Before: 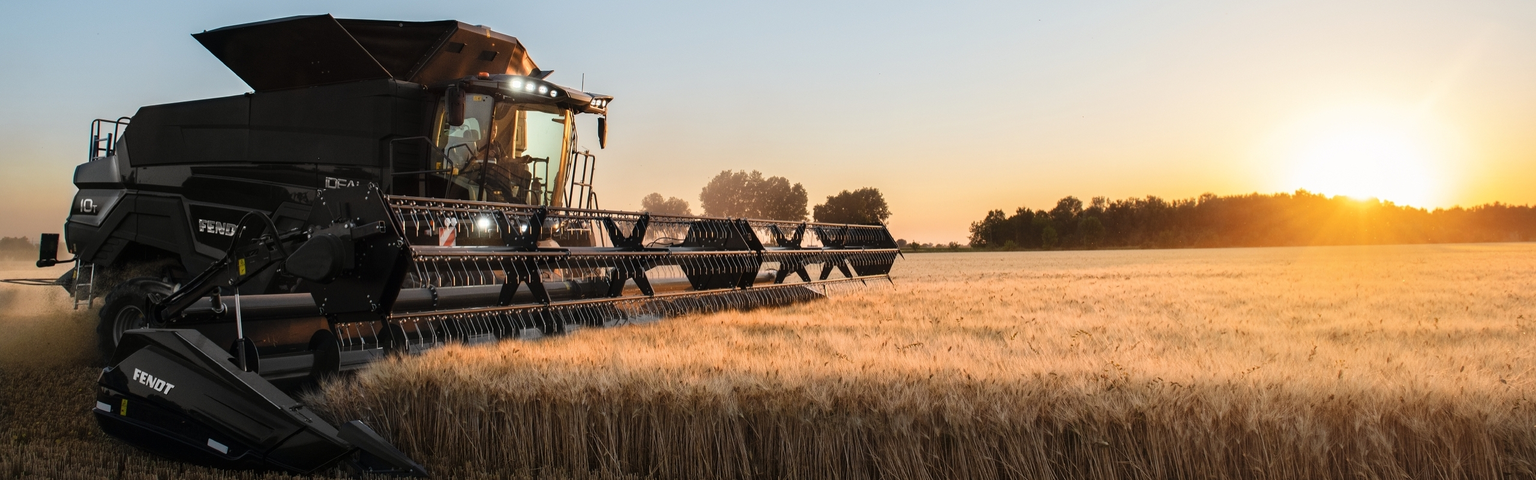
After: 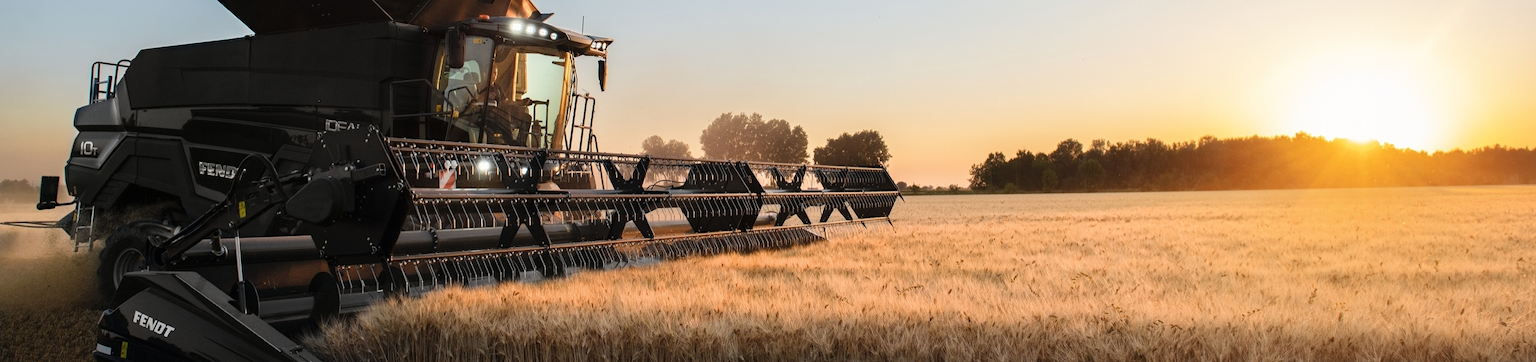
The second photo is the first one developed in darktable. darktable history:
crop and rotate: top 12.104%, bottom 12.311%
